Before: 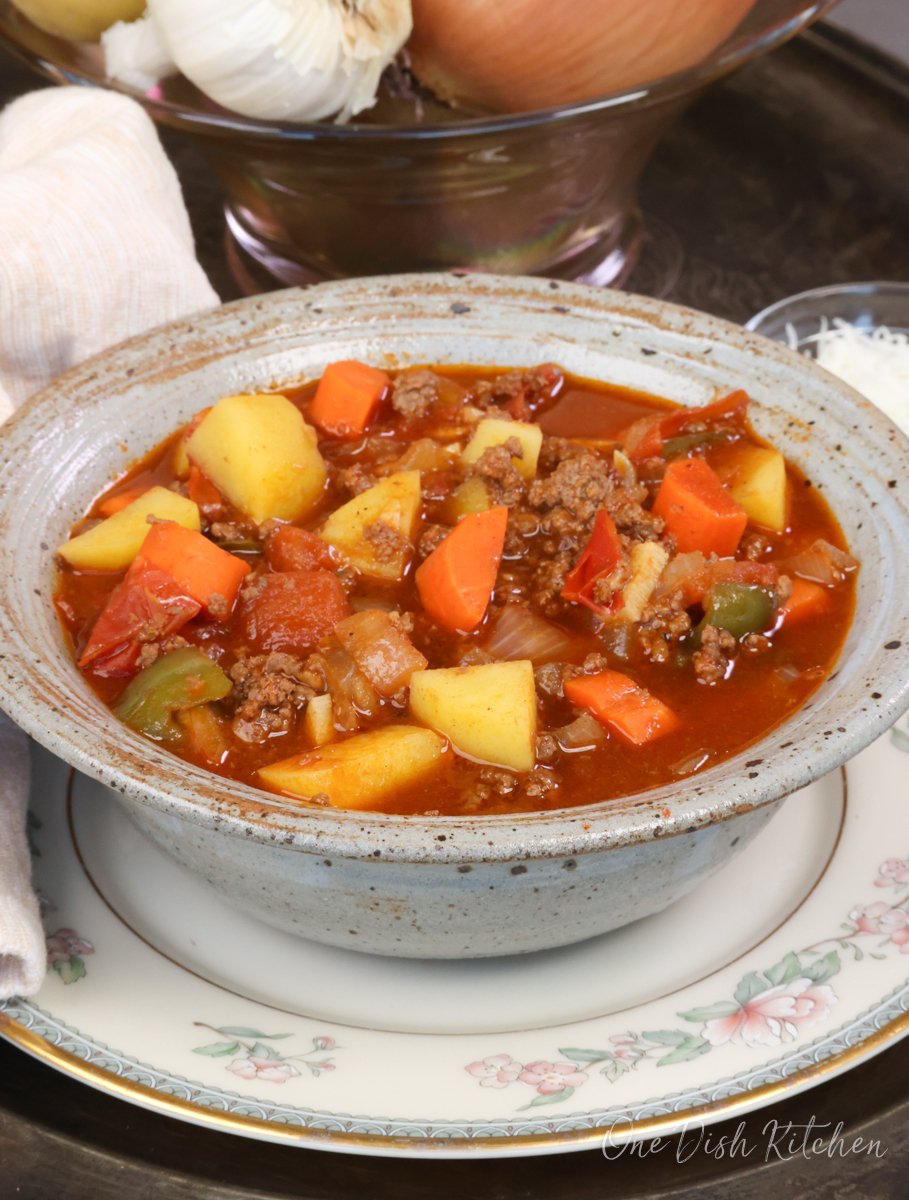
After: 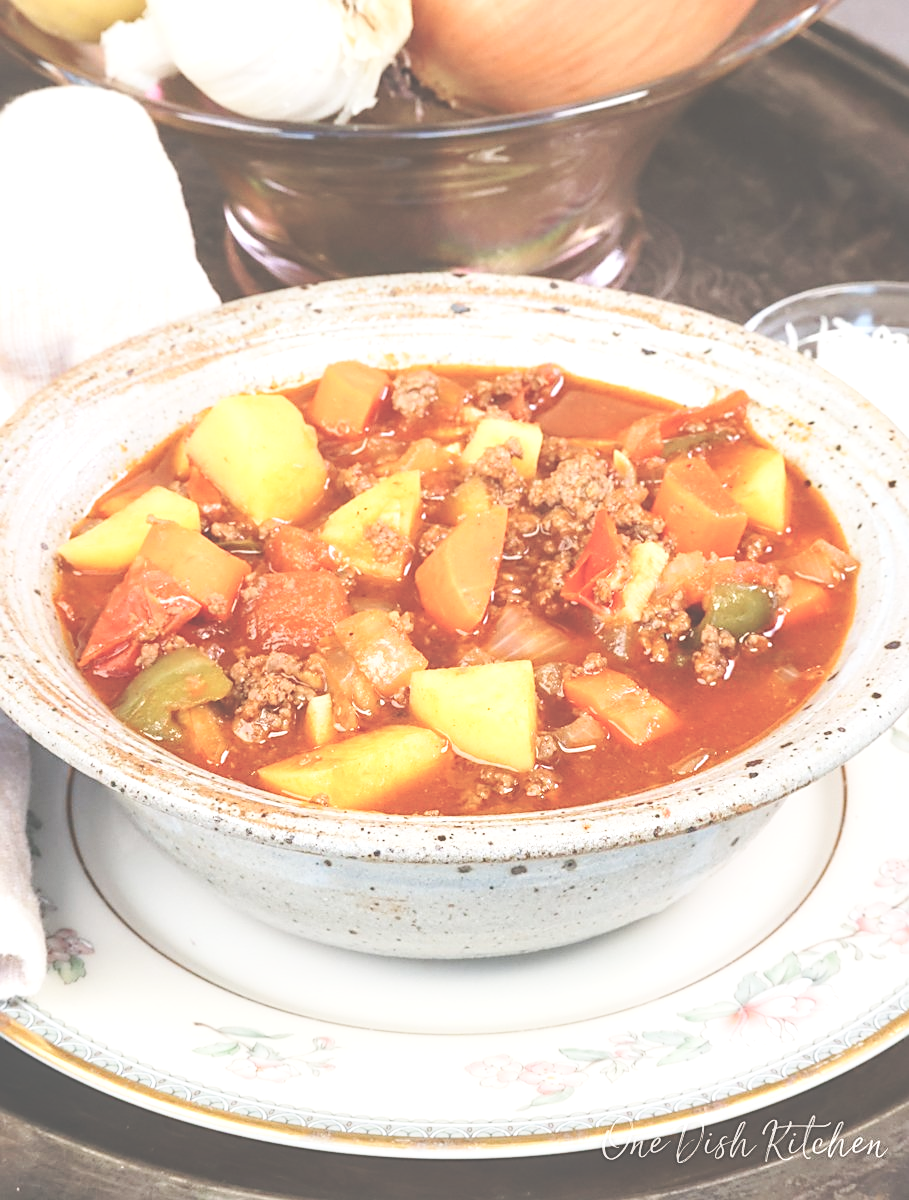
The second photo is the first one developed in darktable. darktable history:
local contrast: on, module defaults
sharpen: on, module defaults
base curve: curves: ch0 [(0, 0) (0.036, 0.025) (0.121, 0.166) (0.206, 0.329) (0.605, 0.79) (1, 1)], preserve colors none
exposure: black level correction -0.071, exposure 0.5 EV, compensate highlight preservation false
contrast brightness saturation: contrast 0.15, brightness -0.01, saturation 0.1
